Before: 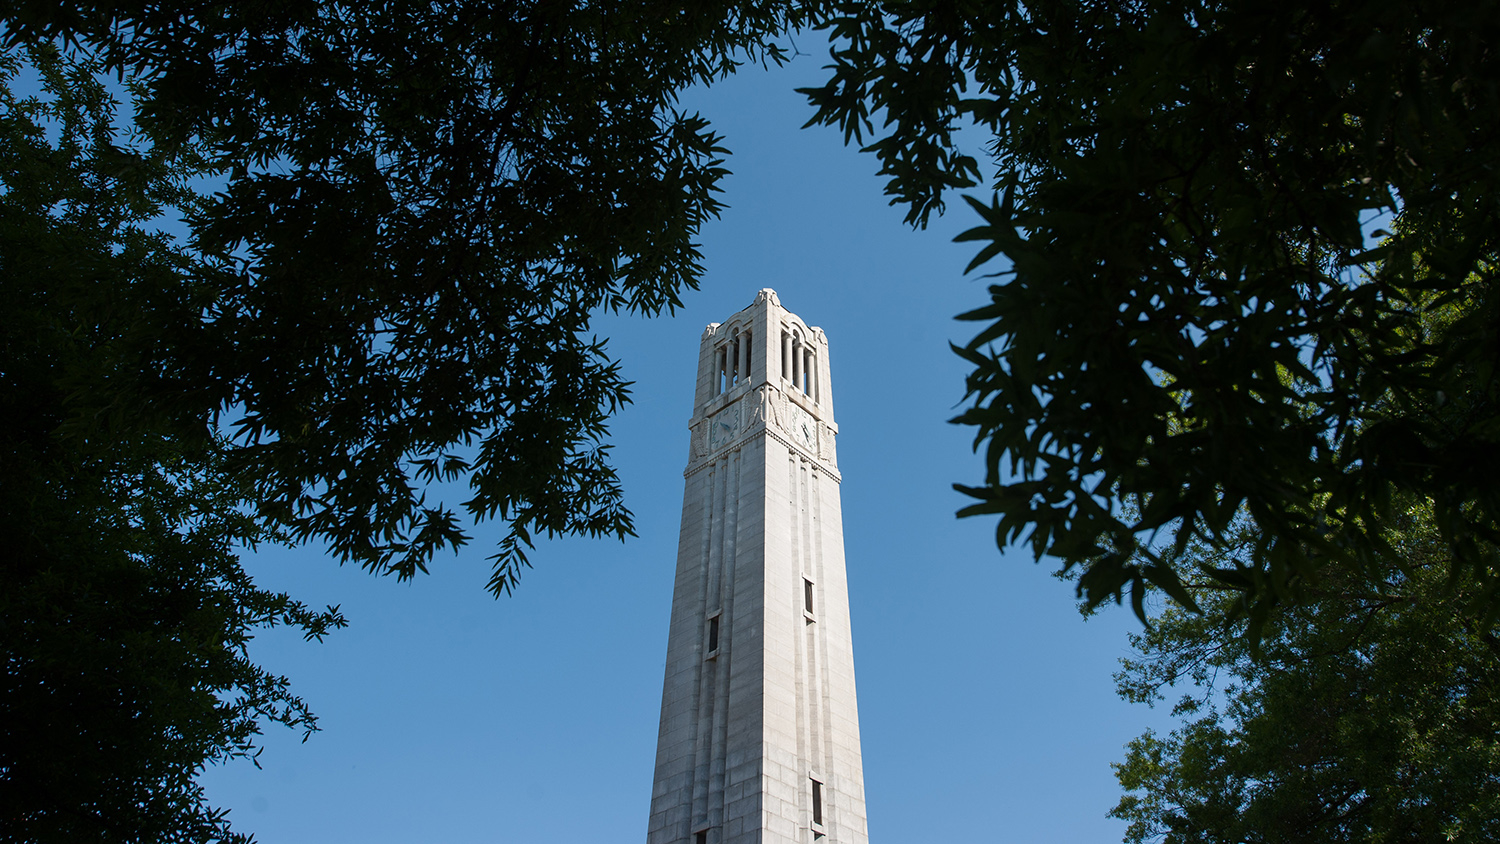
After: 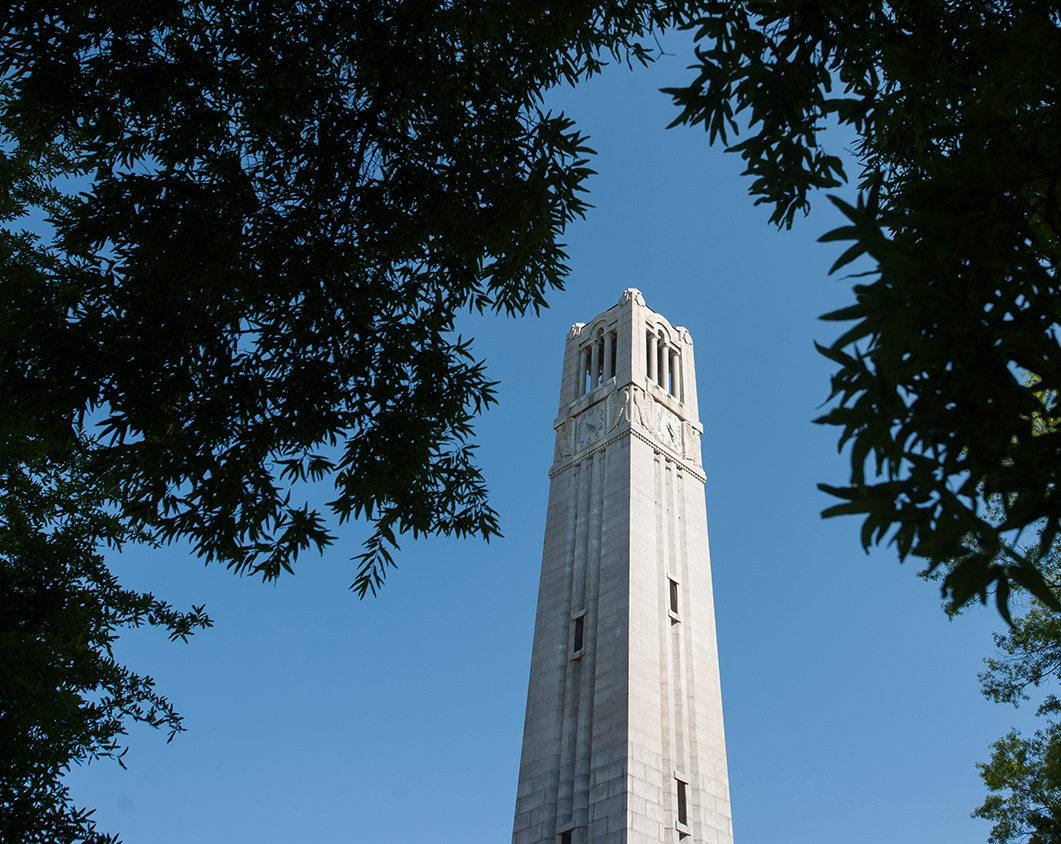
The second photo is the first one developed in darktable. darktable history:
crop and rotate: left 9.061%, right 20.142%
tone equalizer: -7 EV 0.13 EV, smoothing diameter 25%, edges refinement/feathering 10, preserve details guided filter
